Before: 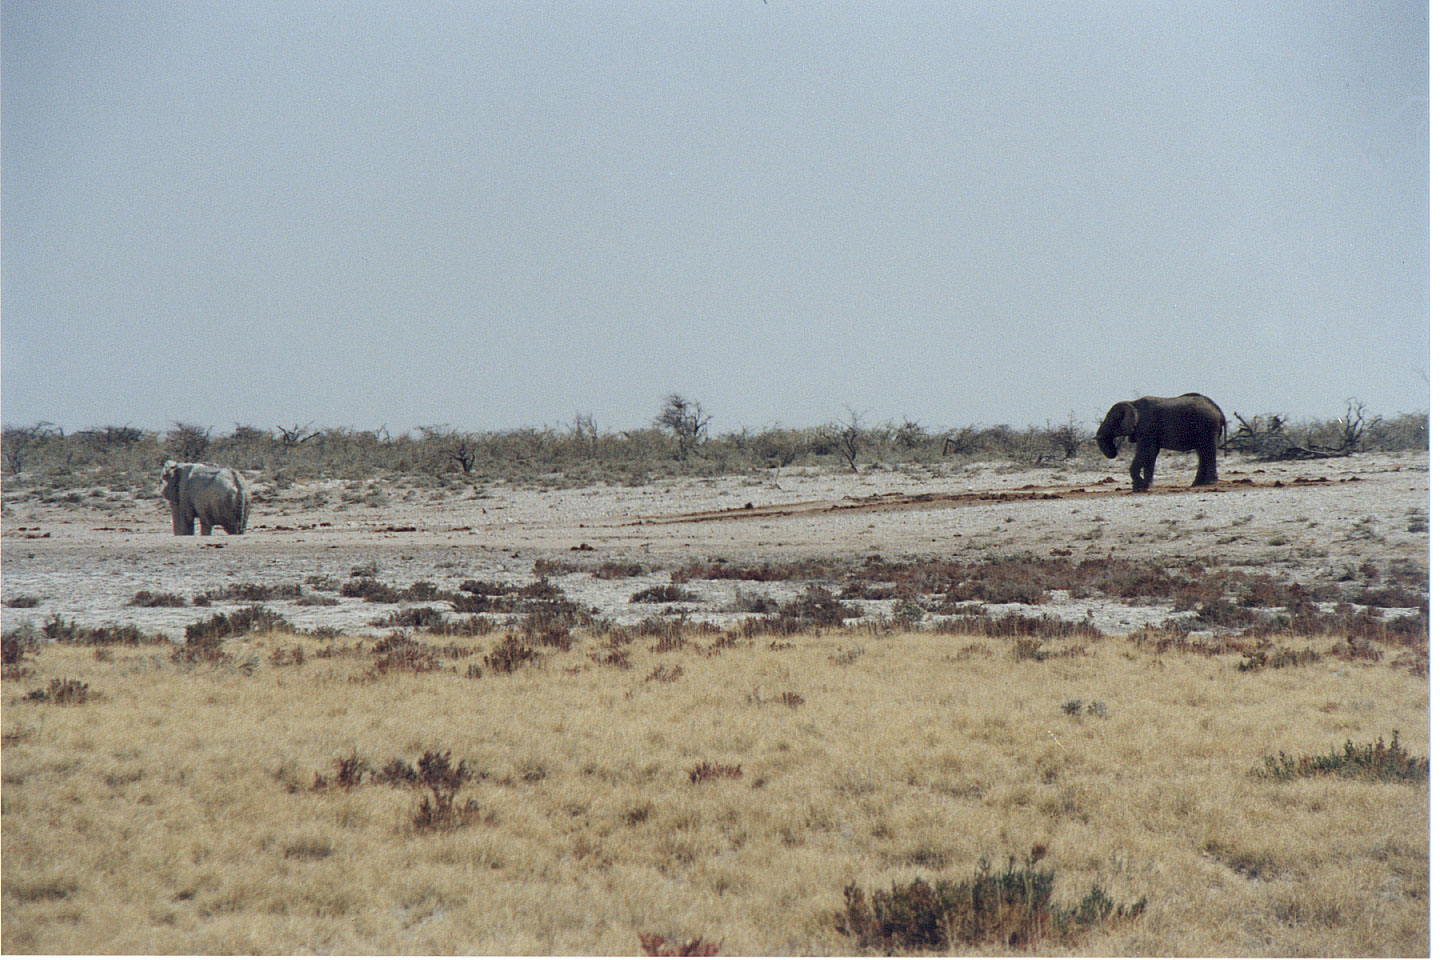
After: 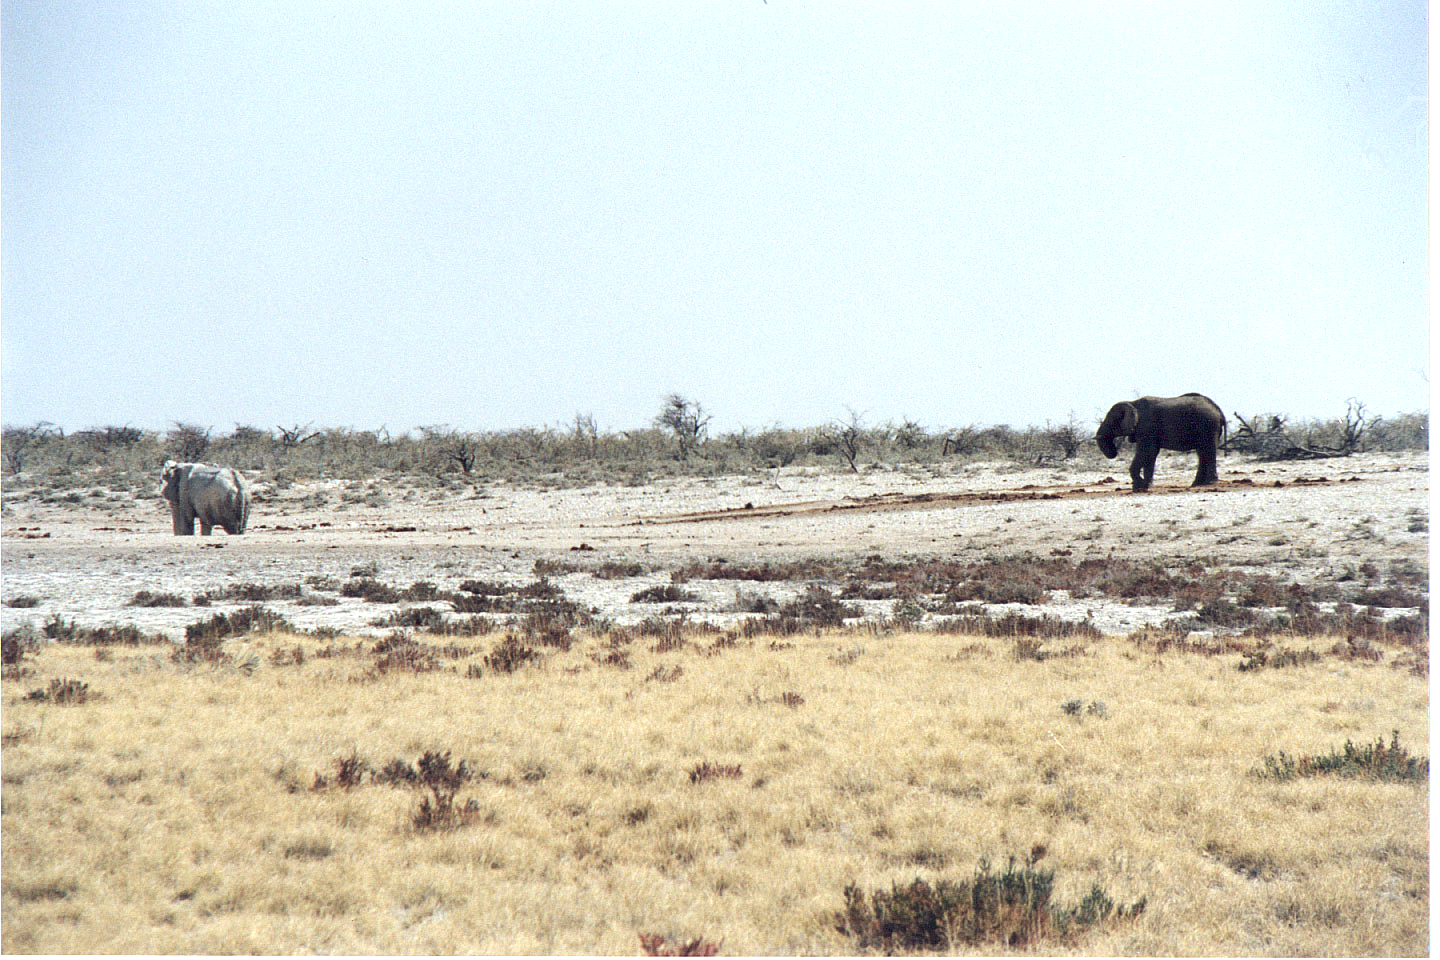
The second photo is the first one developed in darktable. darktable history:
exposure: exposure 0.574 EV, compensate highlight preservation false
tone equalizer: -8 EV -0.417 EV, -7 EV -0.389 EV, -6 EV -0.333 EV, -5 EV -0.222 EV, -3 EV 0.222 EV, -2 EV 0.333 EV, -1 EV 0.389 EV, +0 EV 0.417 EV, edges refinement/feathering 500, mask exposure compensation -1.57 EV, preserve details no
